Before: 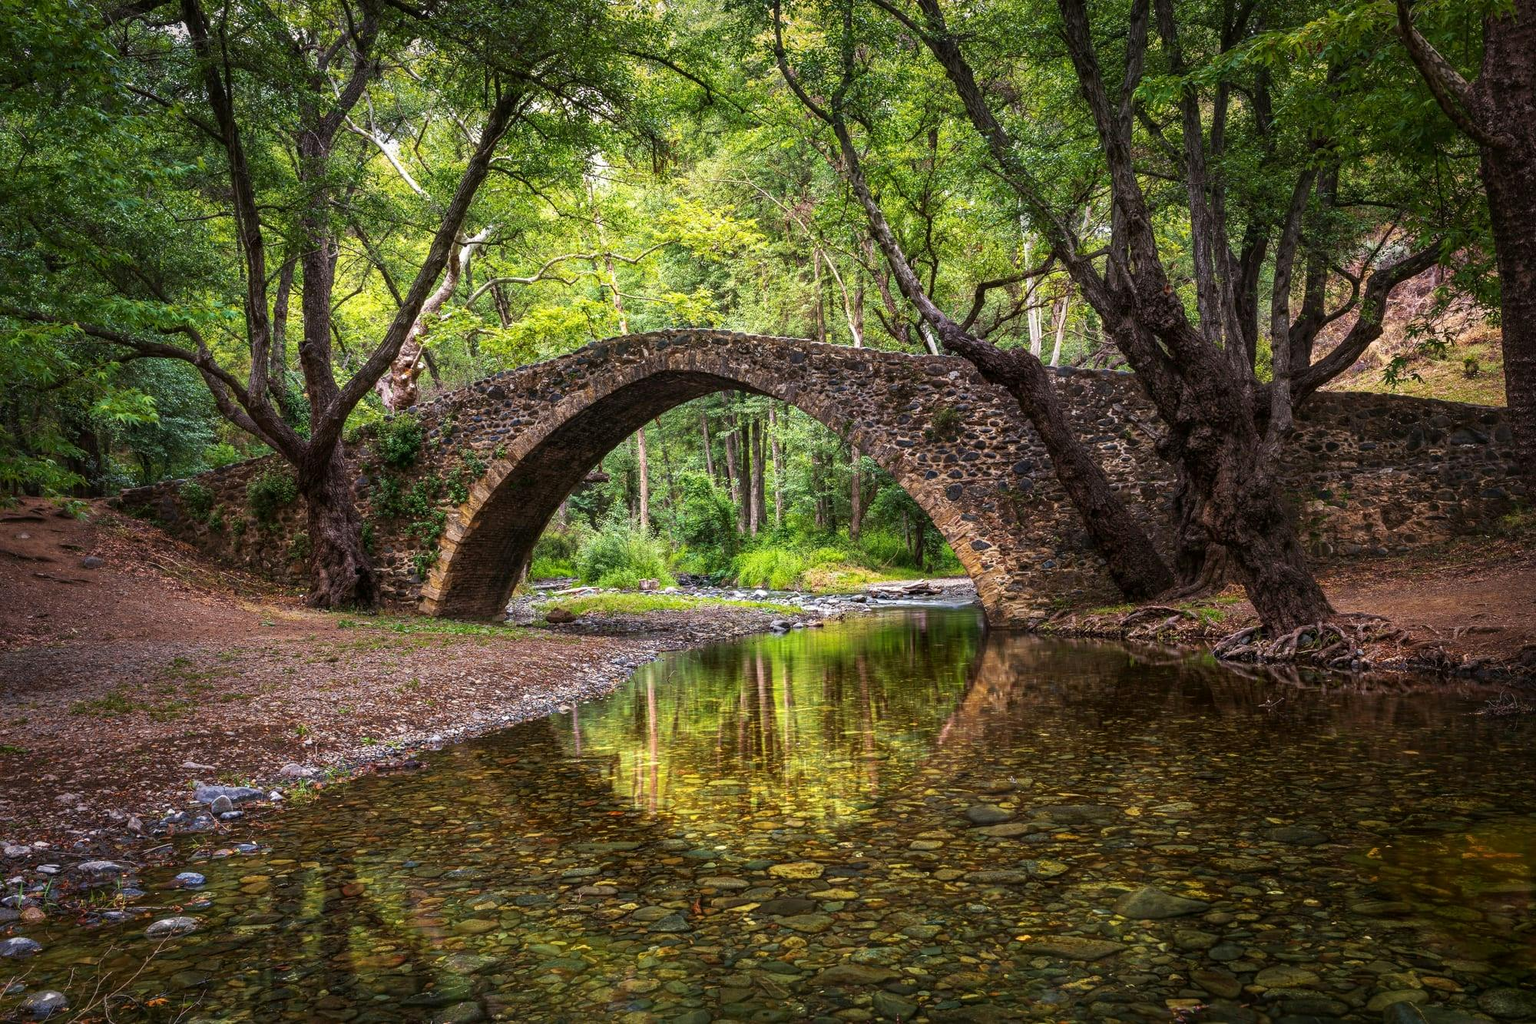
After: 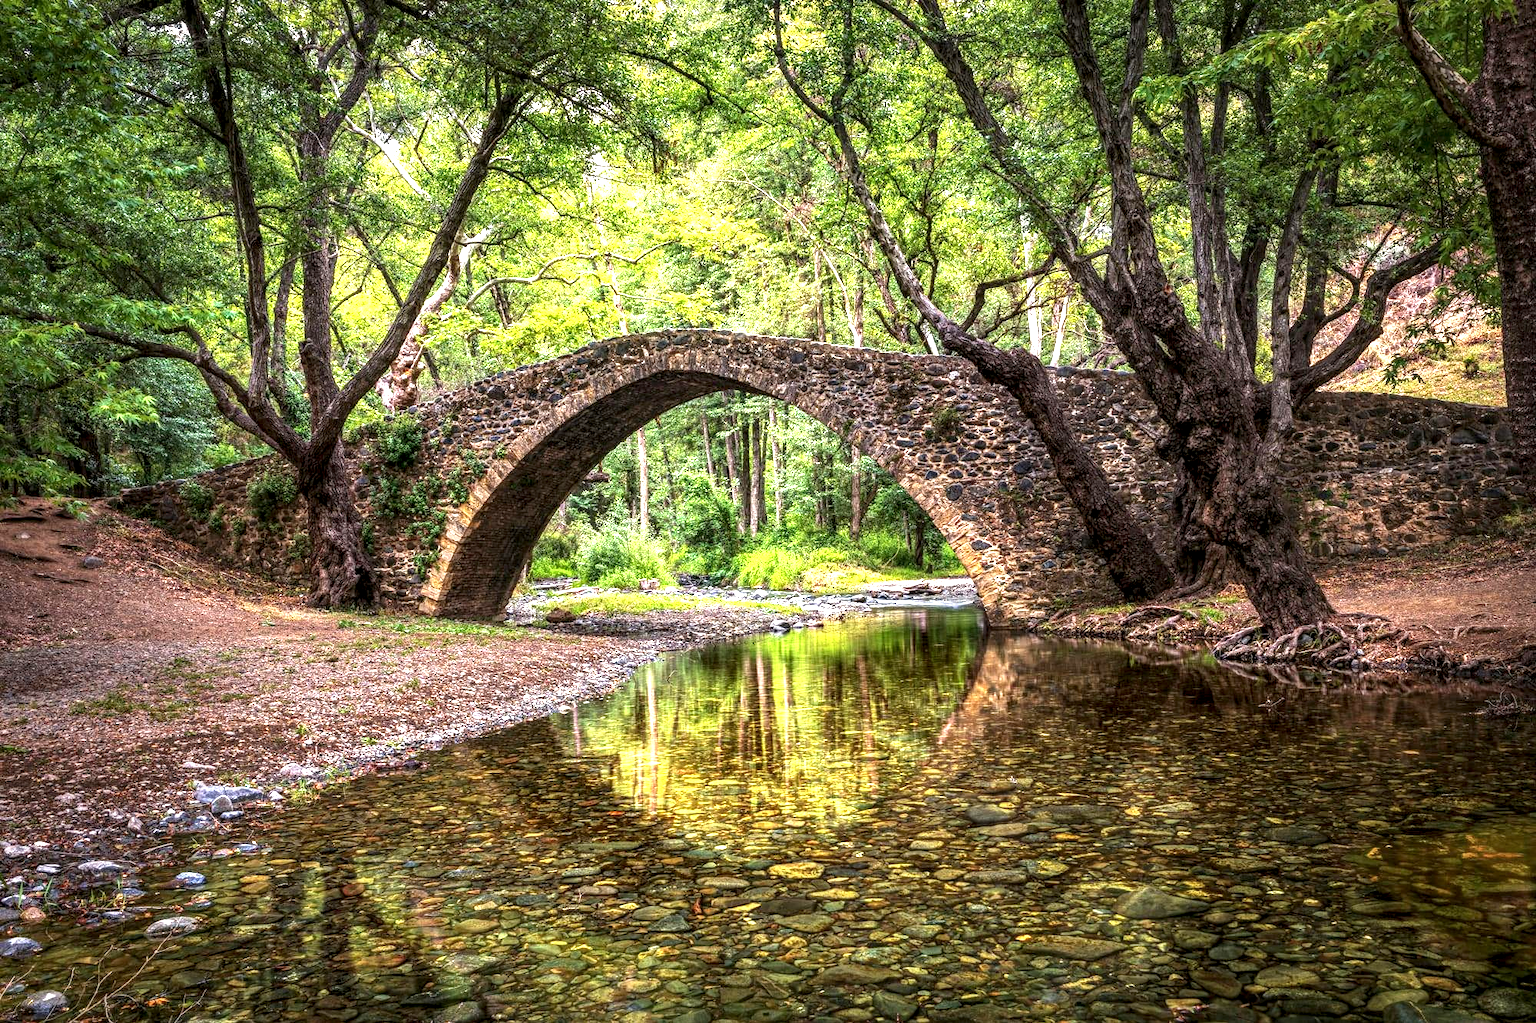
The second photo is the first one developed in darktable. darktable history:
exposure: black level correction 0, exposure 0.947 EV, compensate highlight preservation false
local contrast: detail 150%
